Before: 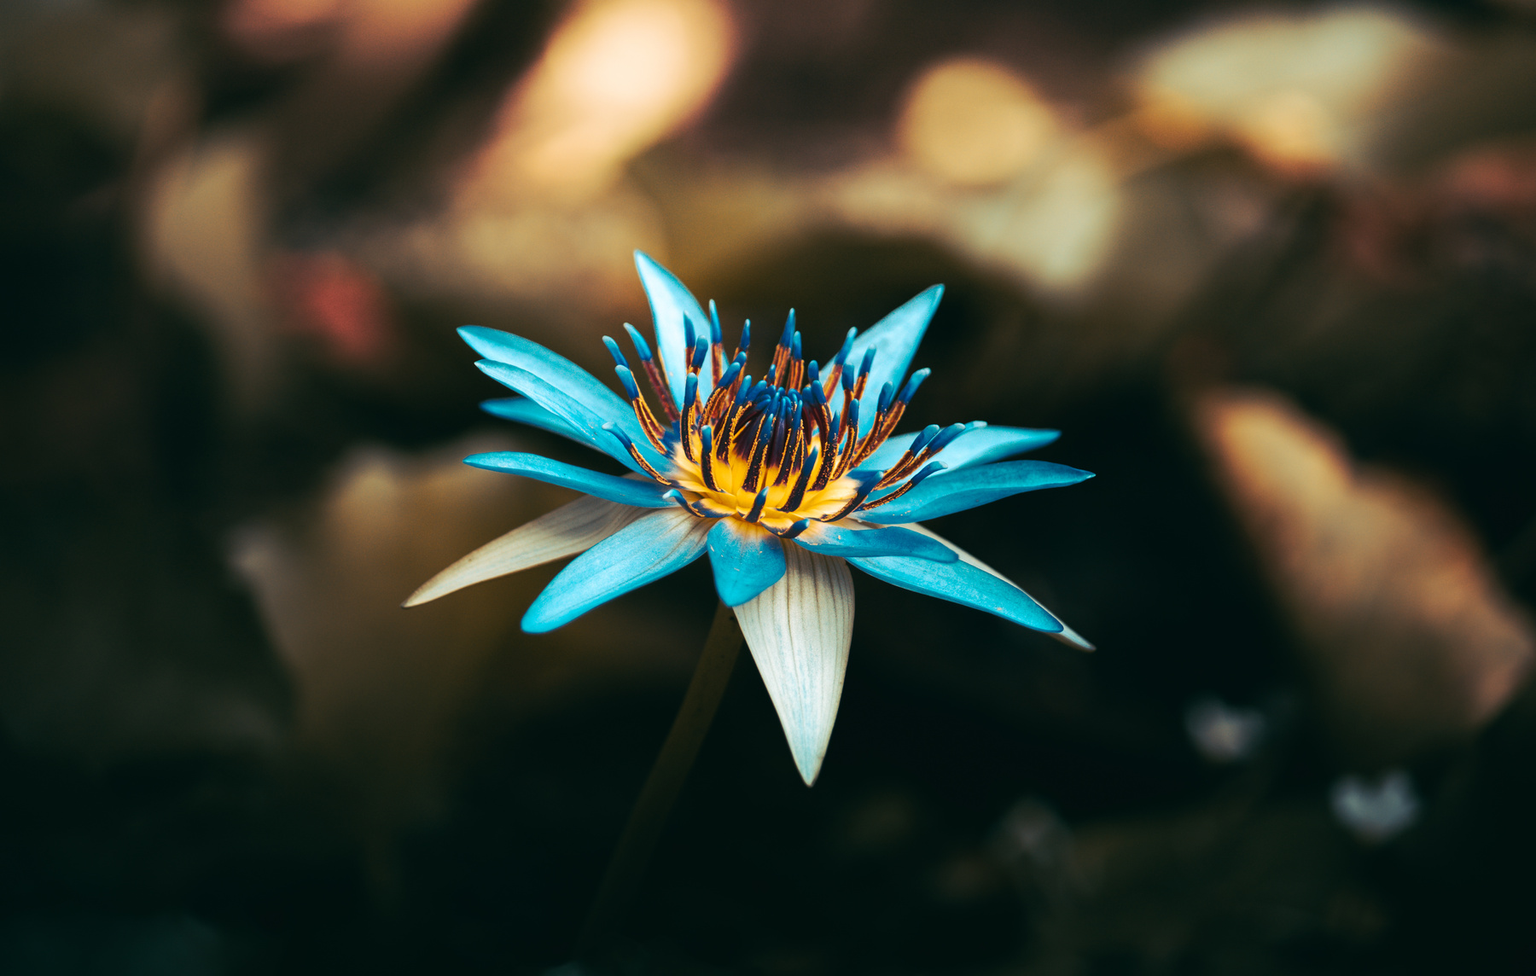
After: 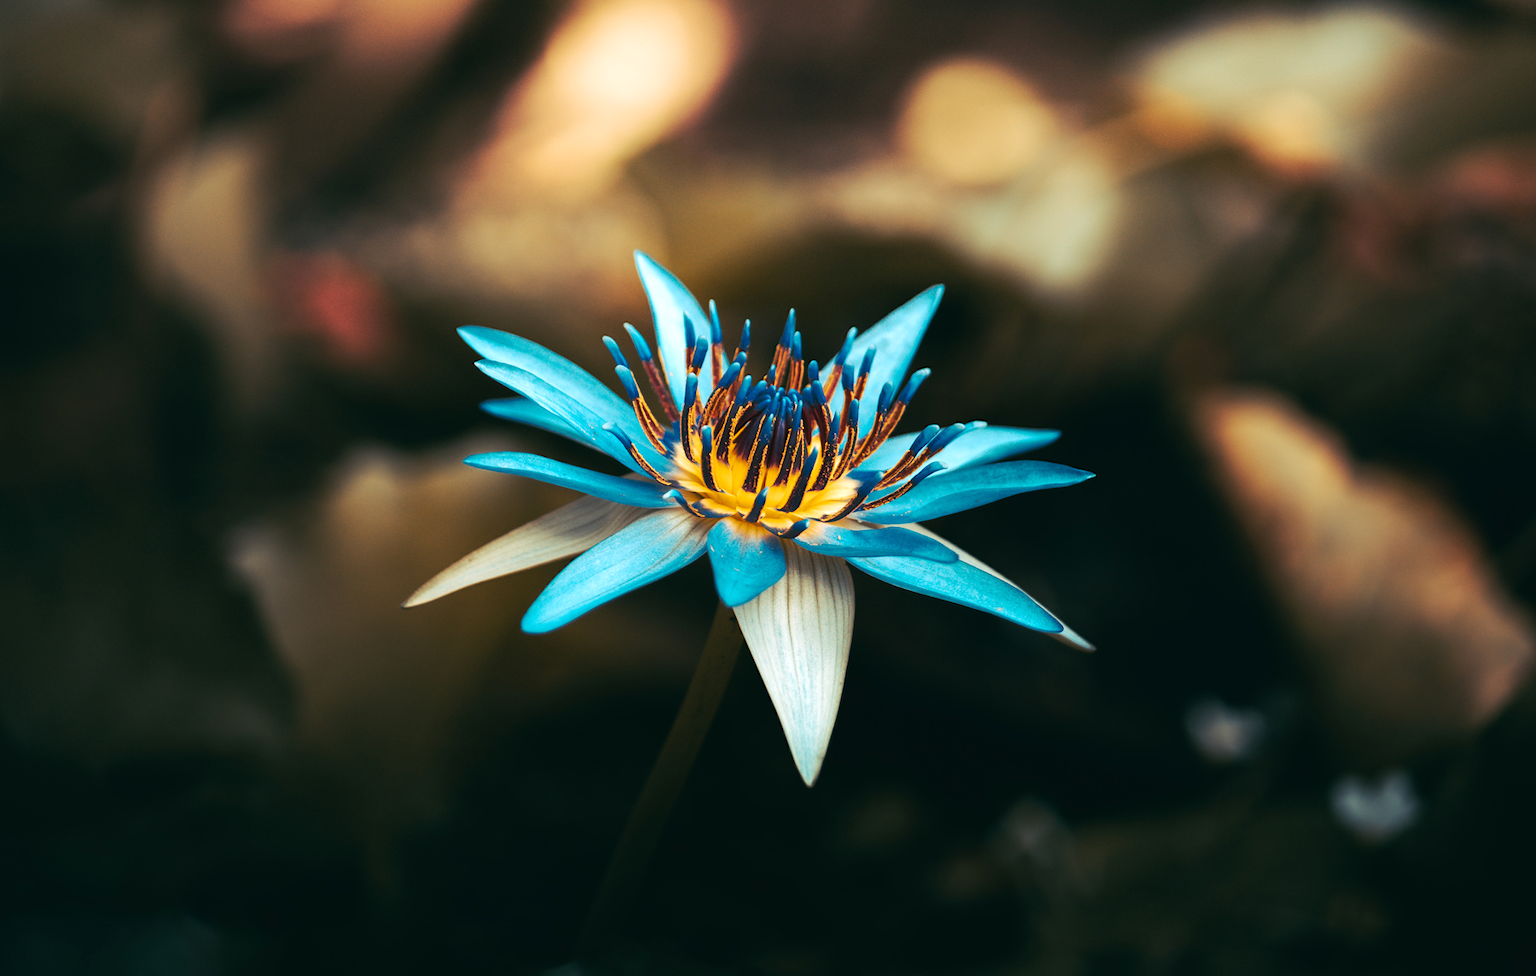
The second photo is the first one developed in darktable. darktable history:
exposure: exposure 0.129 EV, compensate exposure bias true, compensate highlight preservation false
